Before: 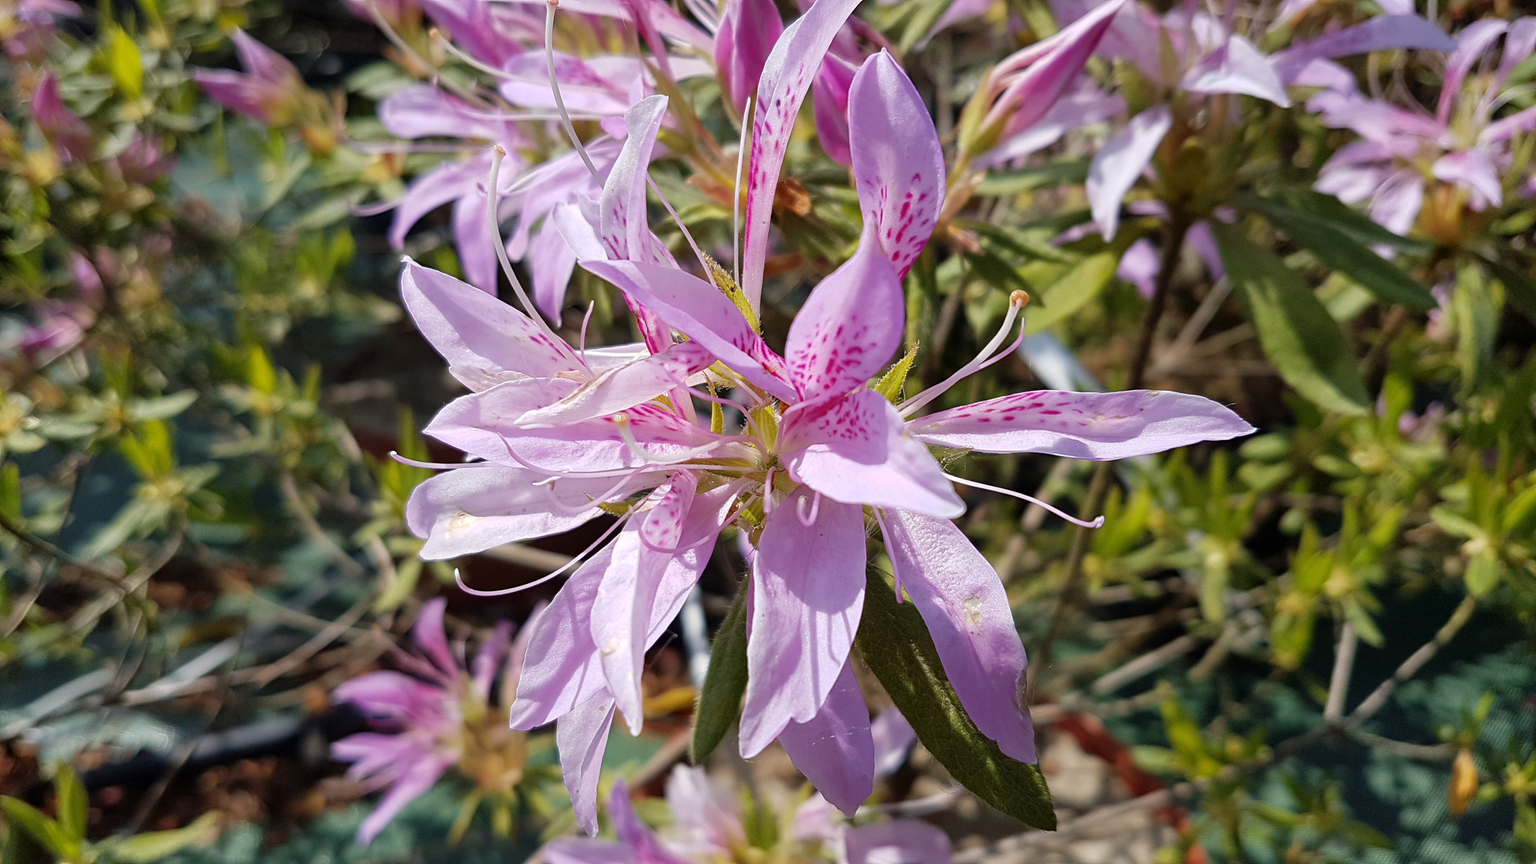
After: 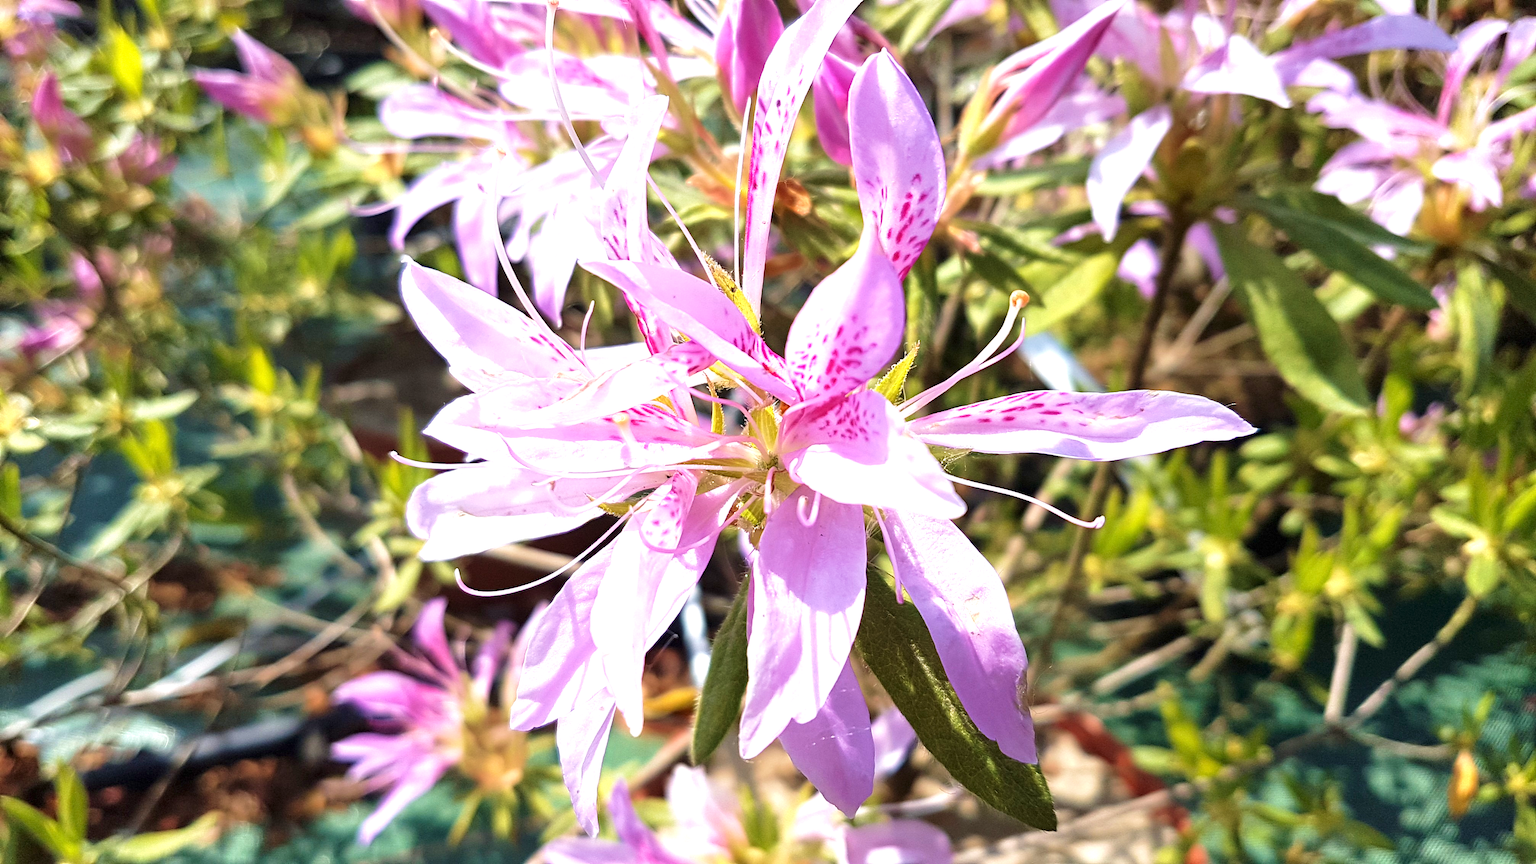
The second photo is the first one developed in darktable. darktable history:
exposure: exposure 1.092 EV, compensate exposure bias true, compensate highlight preservation false
velvia: on, module defaults
levels: levels [0, 0.492, 0.984]
